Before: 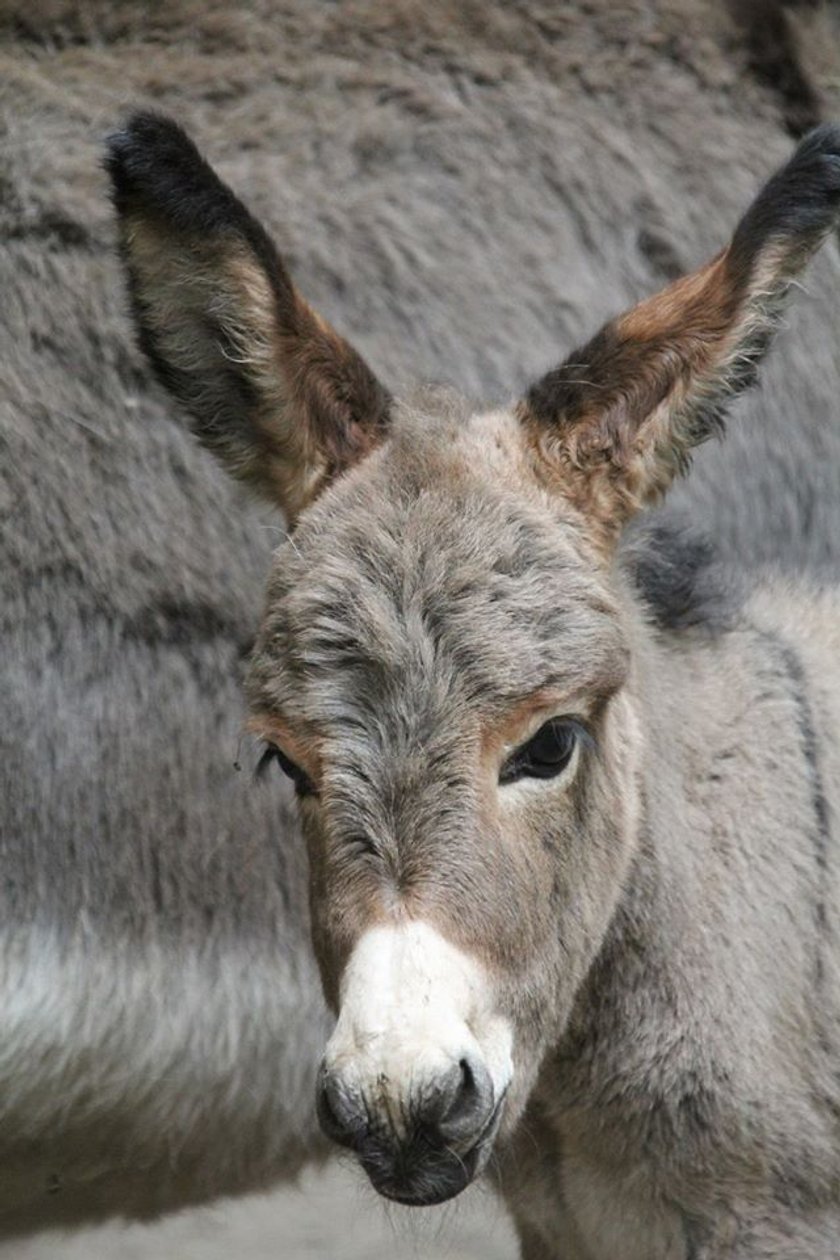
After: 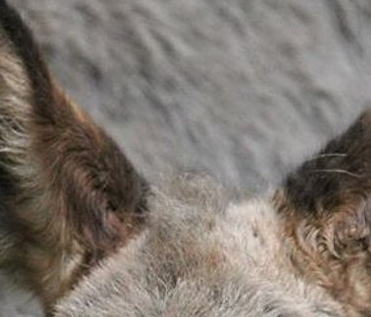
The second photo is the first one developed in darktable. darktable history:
crop: left 28.943%, top 16.819%, right 26.808%, bottom 58.015%
sharpen: amount 0.216
